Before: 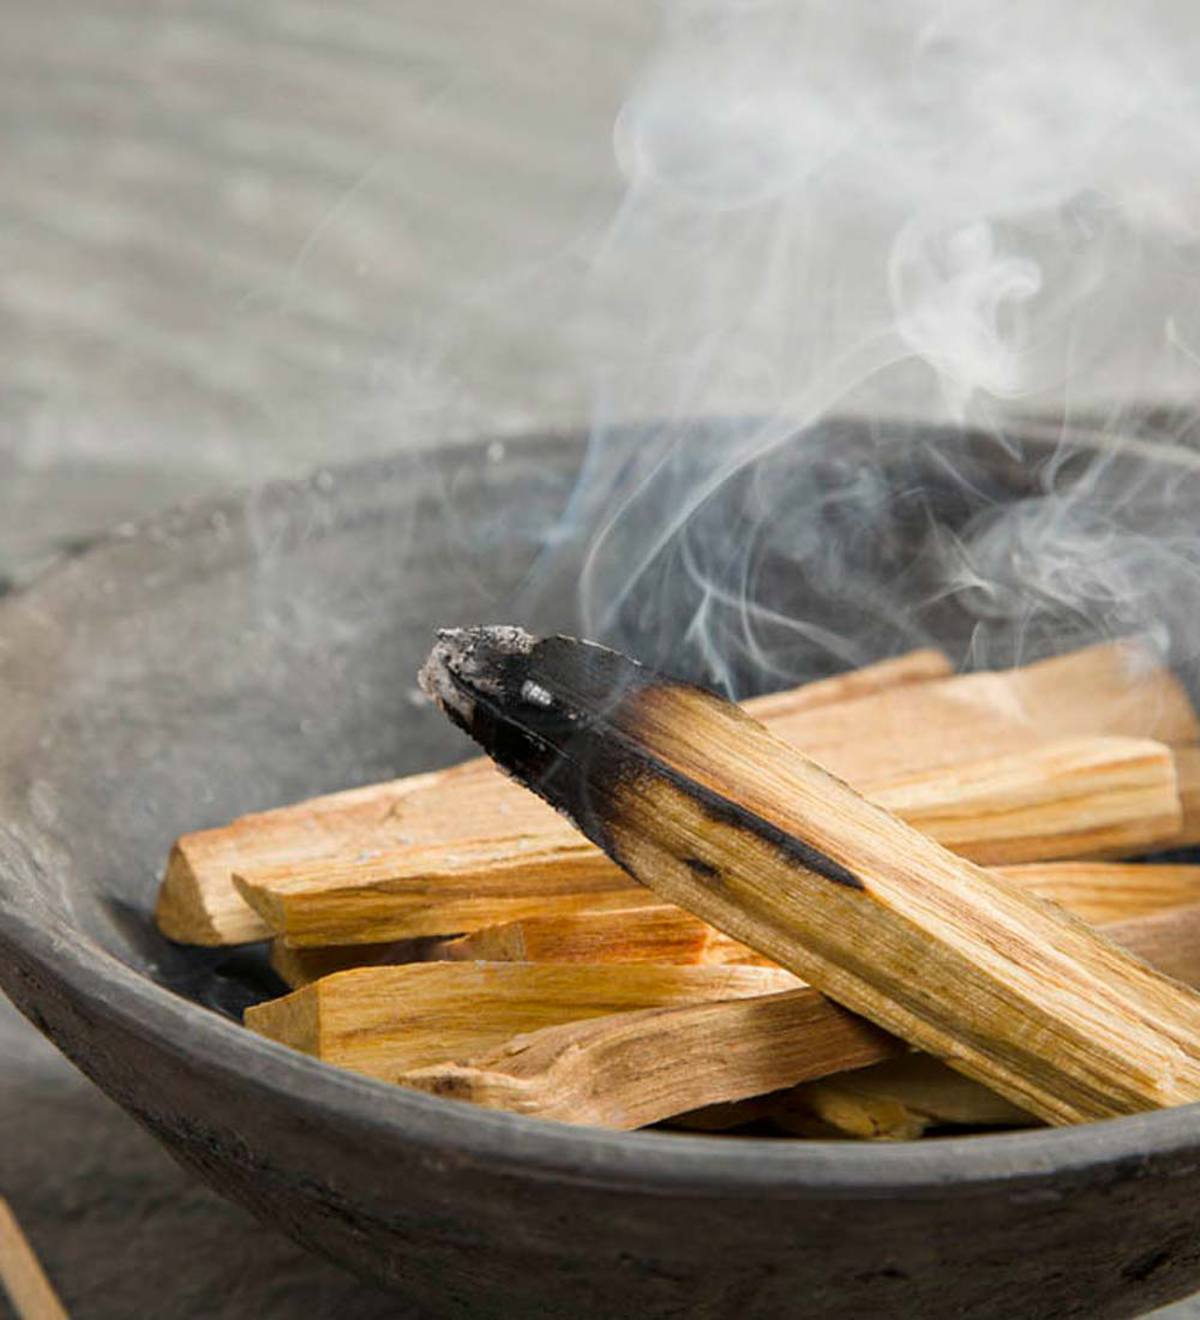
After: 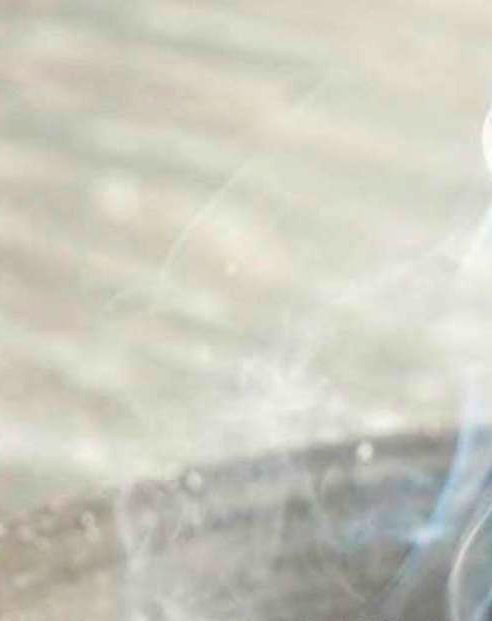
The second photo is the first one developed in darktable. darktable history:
crop and rotate: left 10.934%, top 0.056%, right 48.051%, bottom 52.859%
color balance rgb: perceptual saturation grading › global saturation 42.159%, perceptual brilliance grading › global brilliance 20.233%
